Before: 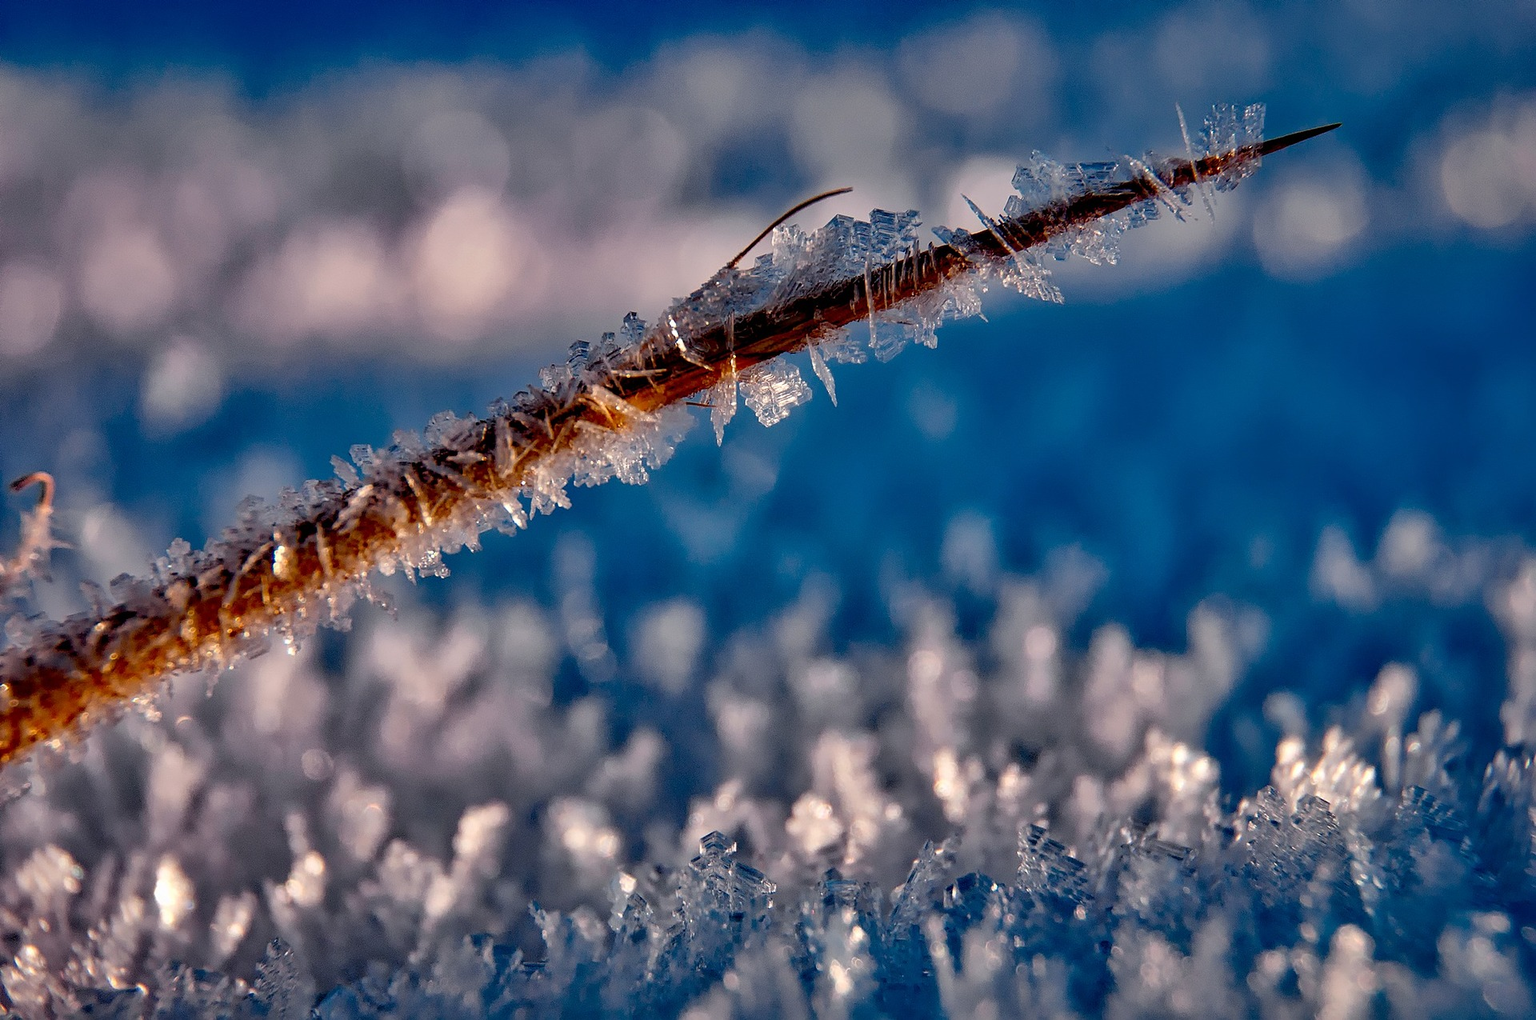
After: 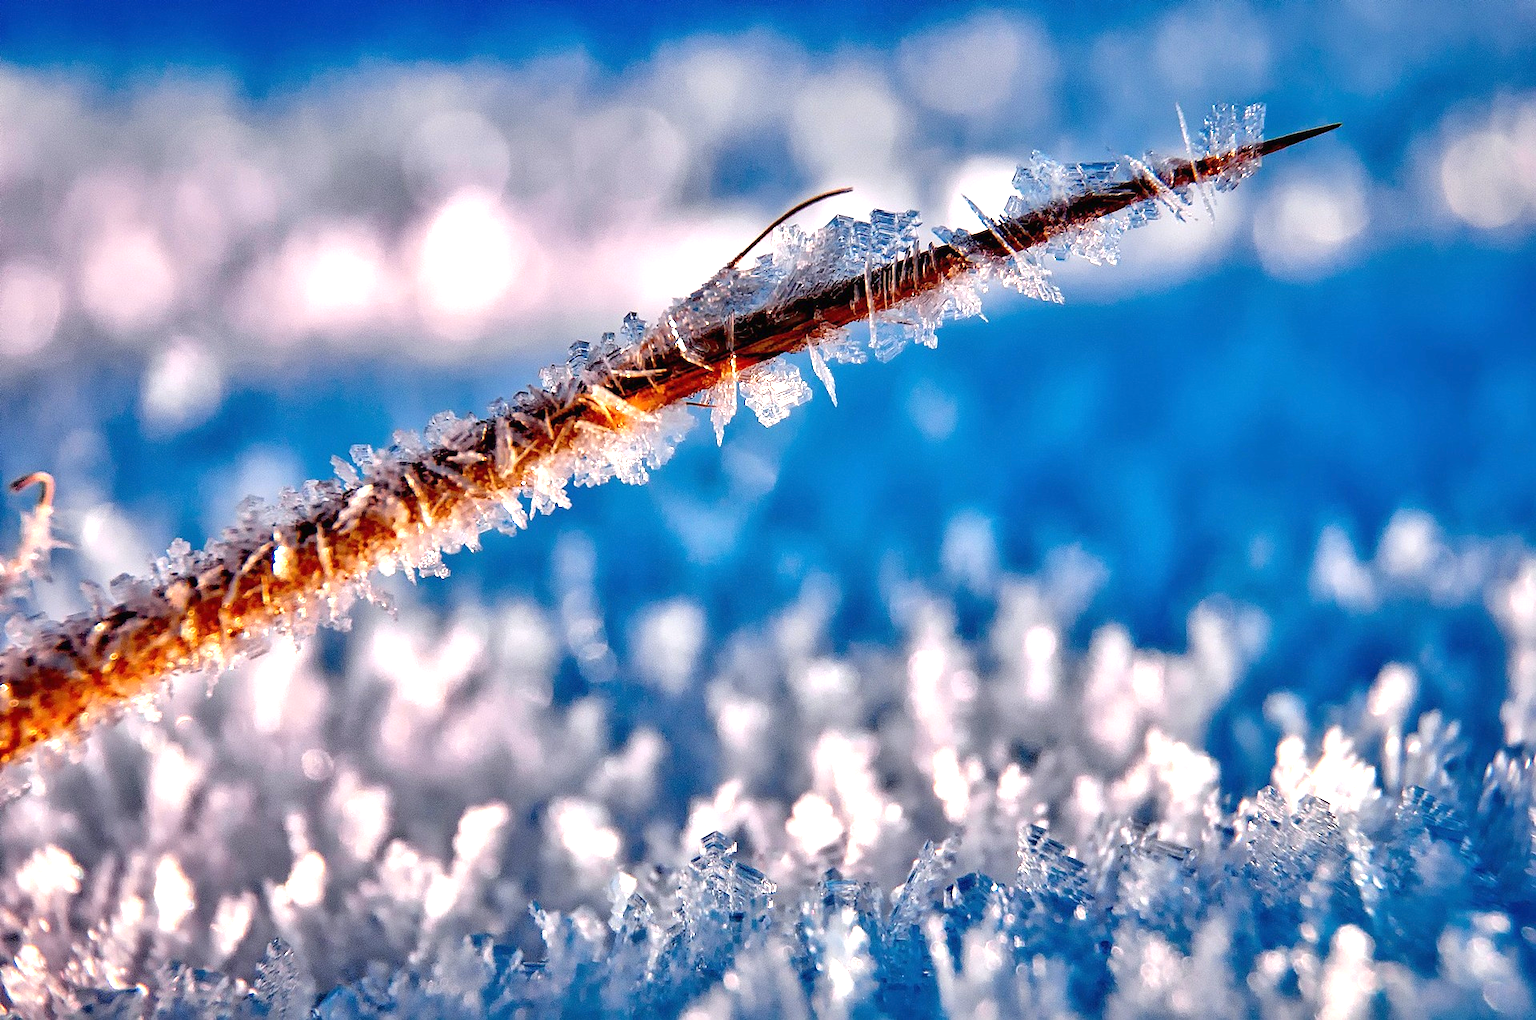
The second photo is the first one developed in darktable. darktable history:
exposure: black level correction 0, exposure 1.47 EV, compensate highlight preservation false
